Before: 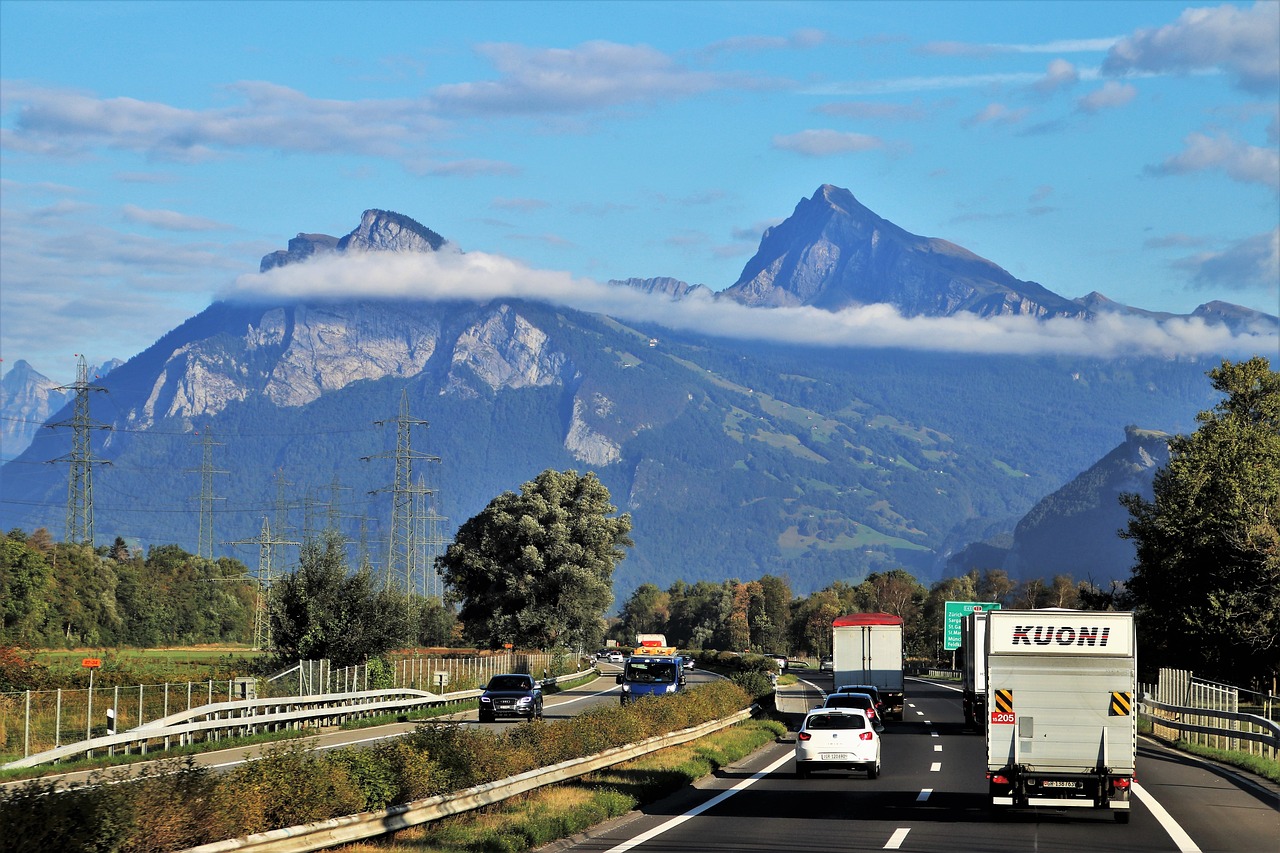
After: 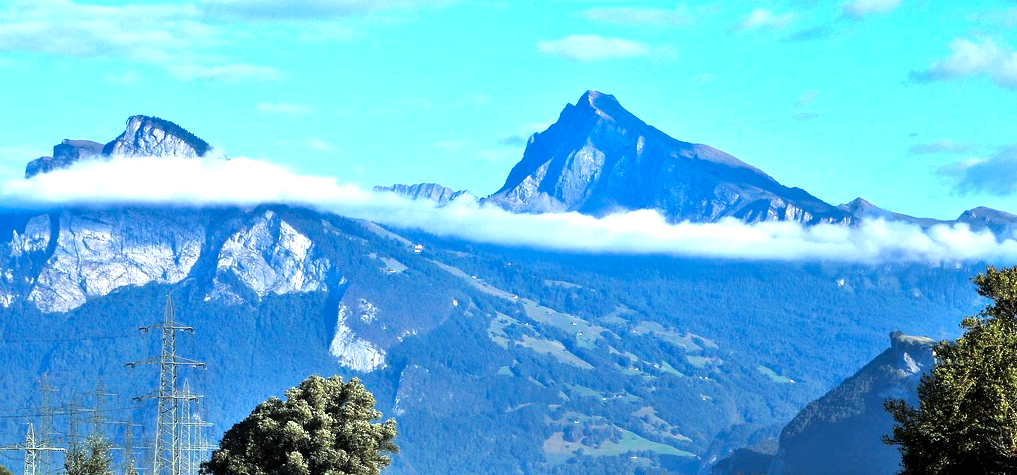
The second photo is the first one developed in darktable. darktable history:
color correction: highlights a* -4.18, highlights b* -10.81
contrast brightness saturation: brightness -0.2, saturation 0.08
exposure: exposure 1.137 EV, compensate highlight preservation false
crop: left 18.38%, top 11.092%, right 2.134%, bottom 33.217%
